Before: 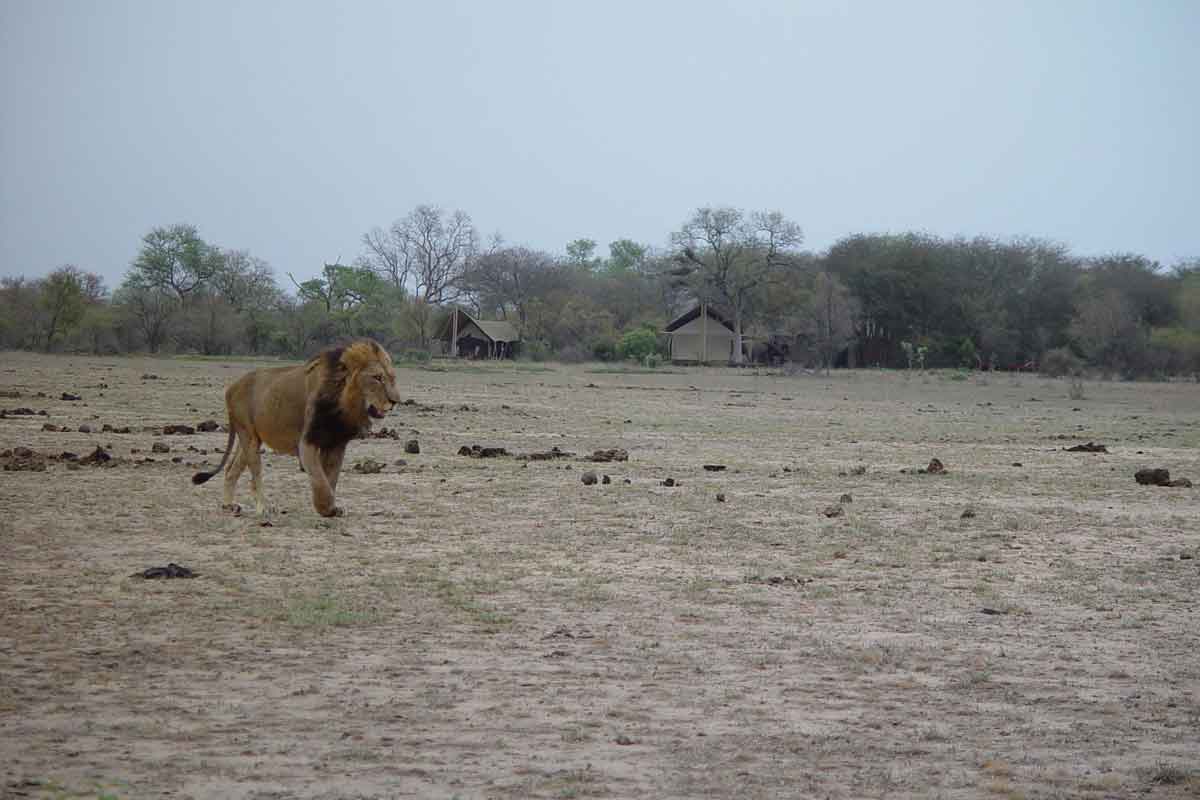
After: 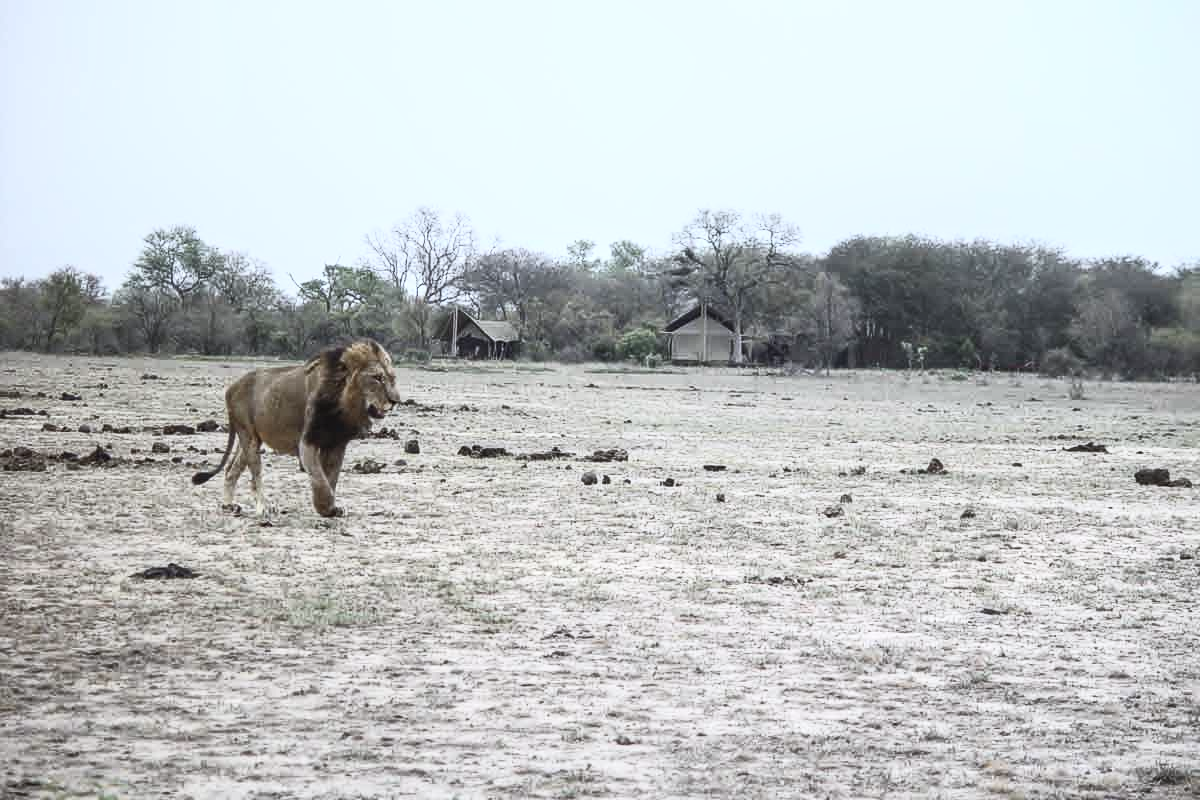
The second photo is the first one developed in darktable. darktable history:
contrast brightness saturation: contrast 0.57, brightness 0.57, saturation -0.34
white balance: red 0.967, blue 1.049
local contrast: on, module defaults
